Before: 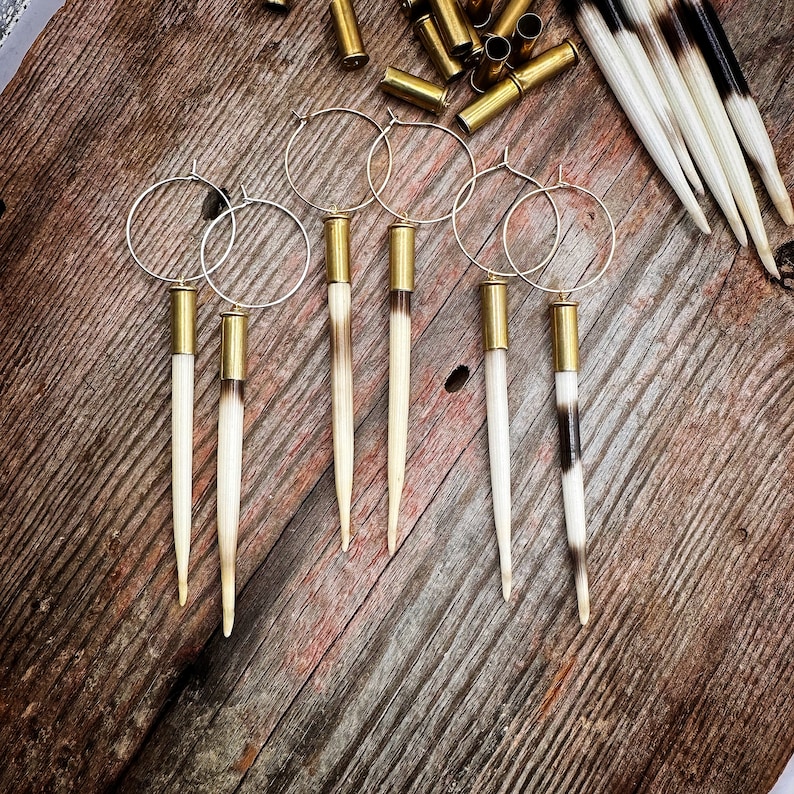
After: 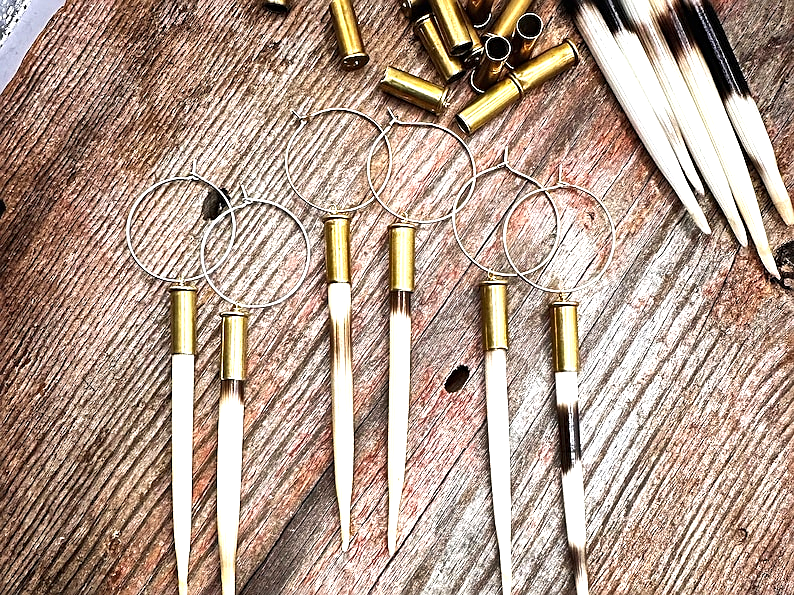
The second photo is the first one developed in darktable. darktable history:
exposure: black level correction 0, exposure 0.952 EV, compensate highlight preservation false
sharpen: on, module defaults
shadows and highlights: shadows 39.23, highlights -52.76, low approximation 0.01, soften with gaussian
crop: bottom 24.979%
